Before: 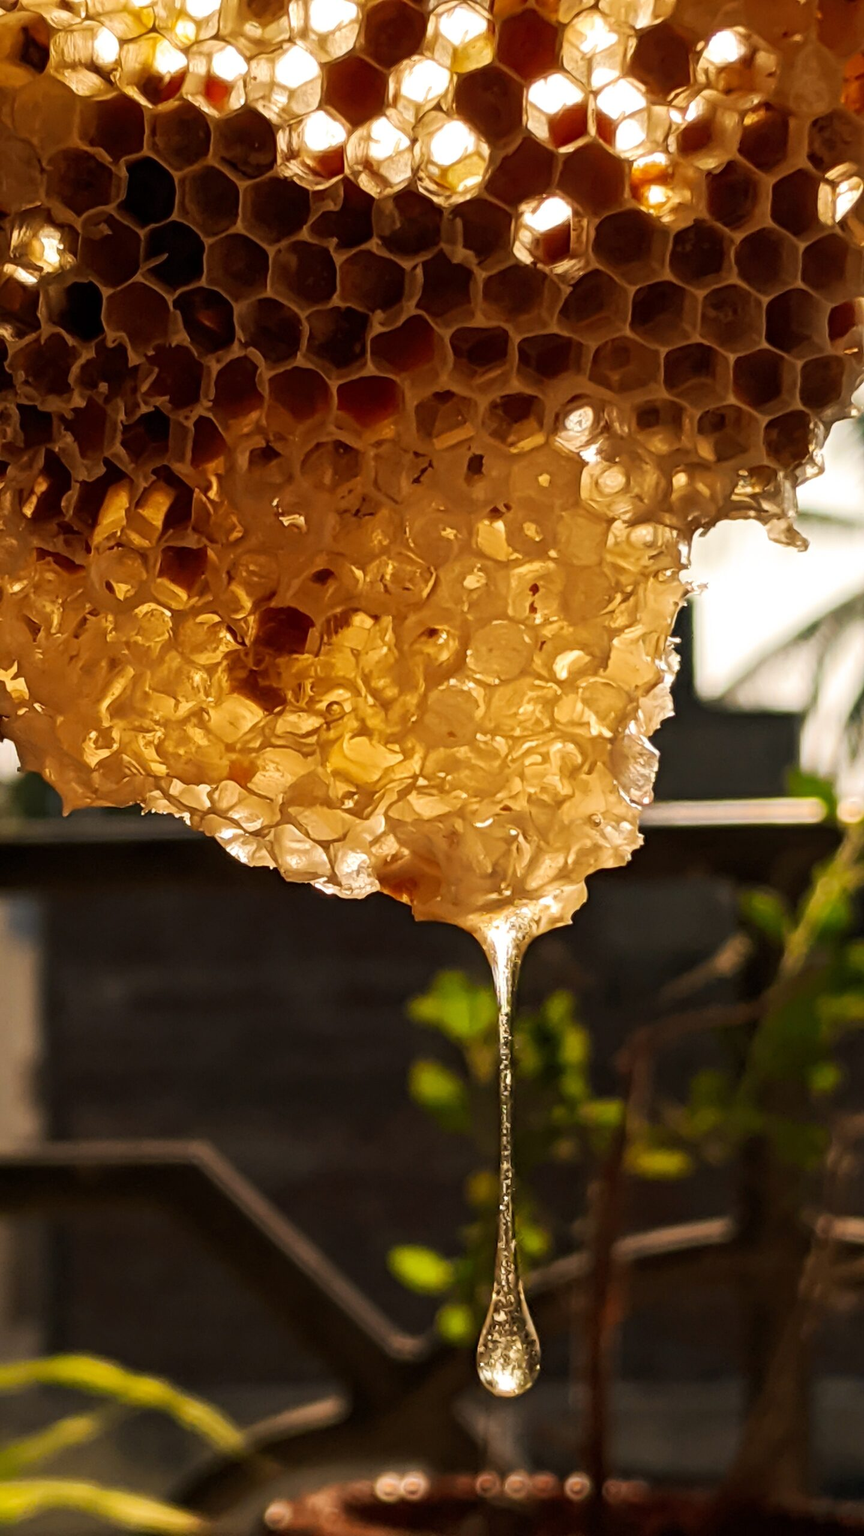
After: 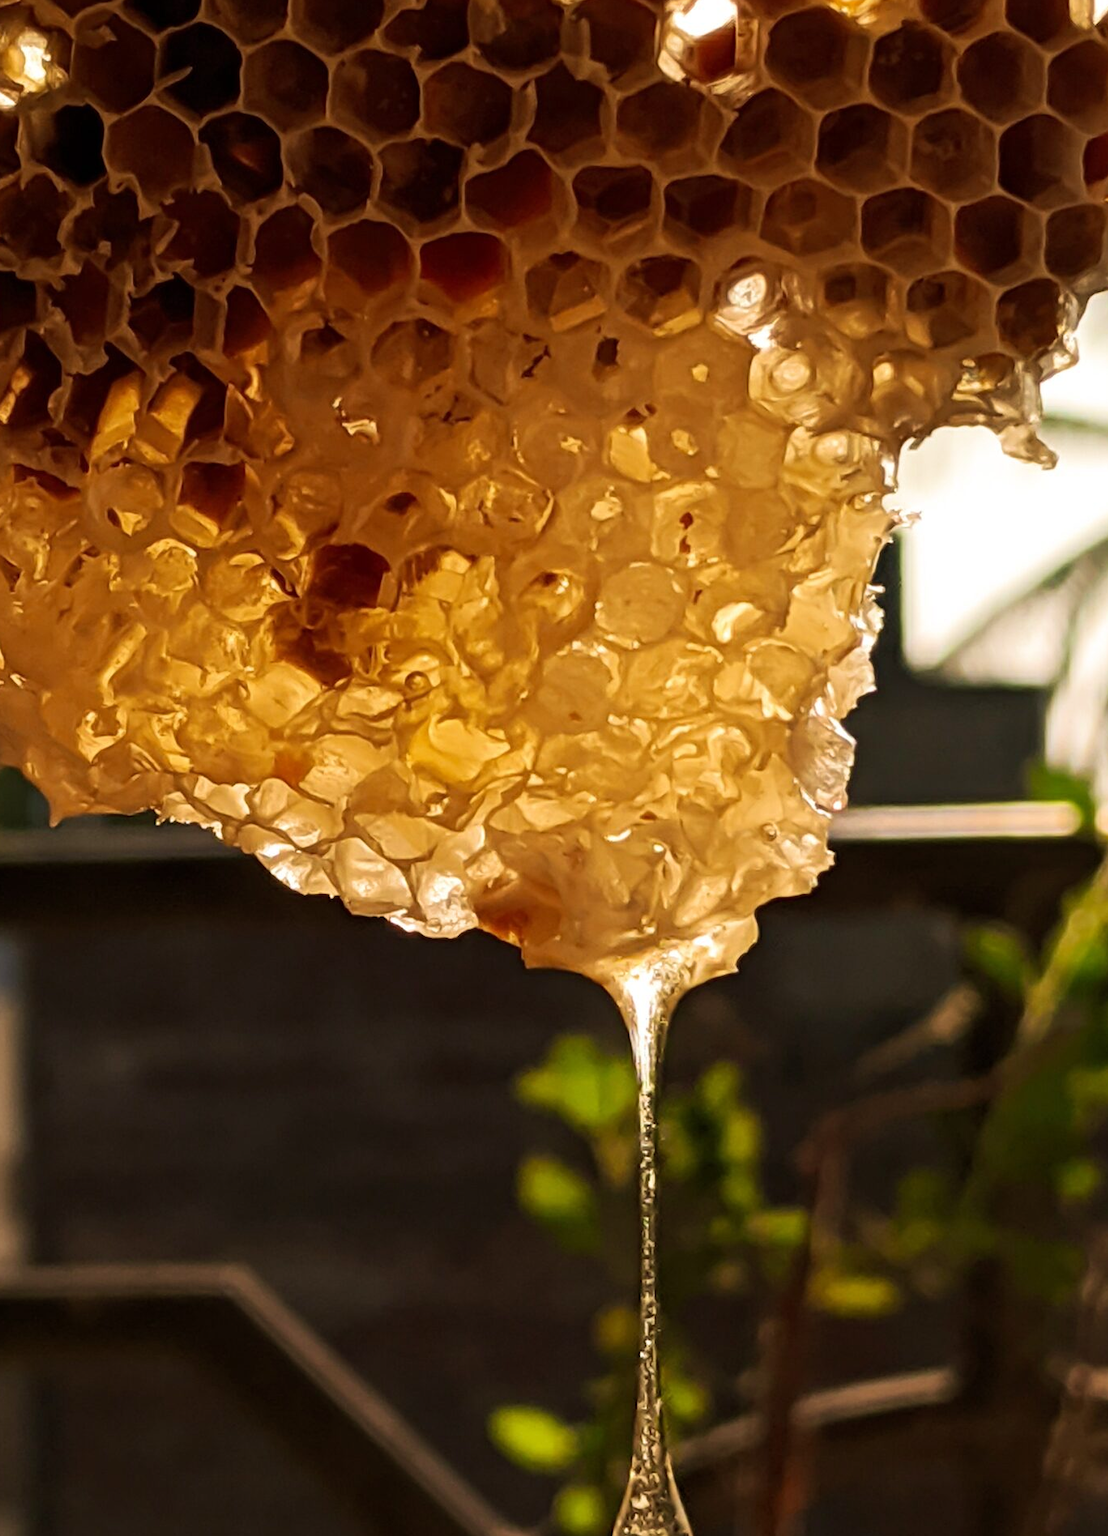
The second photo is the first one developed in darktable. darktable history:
crop and rotate: left 2.991%, top 13.302%, right 1.981%, bottom 12.636%
velvia: on, module defaults
